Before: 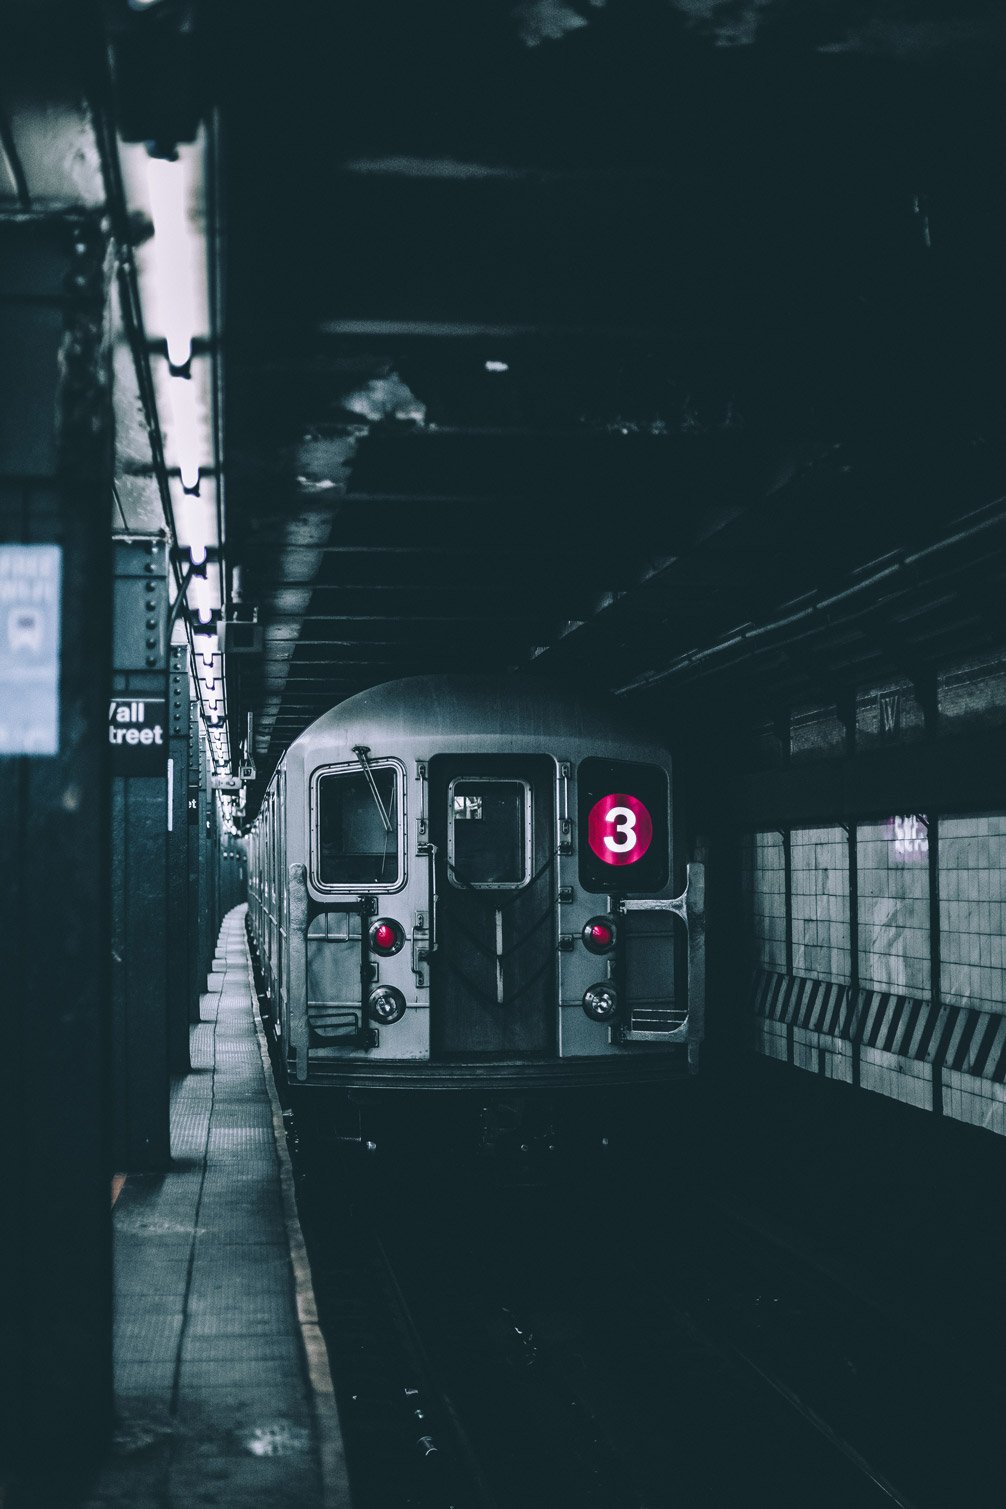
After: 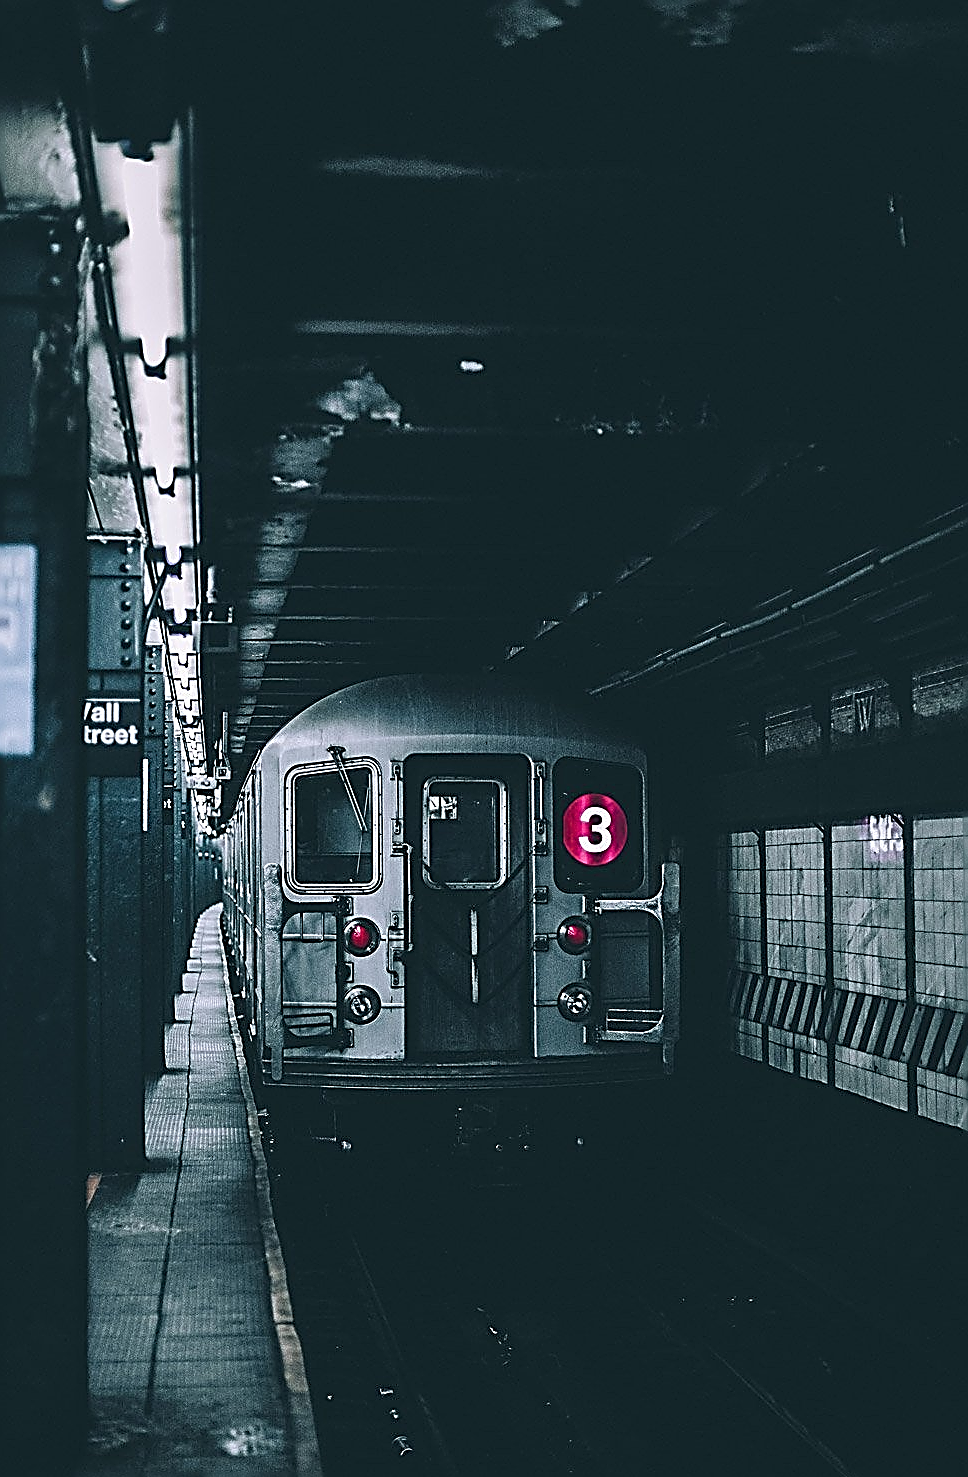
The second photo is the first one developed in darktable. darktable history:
sharpen: amount 1.986
crop and rotate: left 2.486%, right 1.226%, bottom 2.068%
